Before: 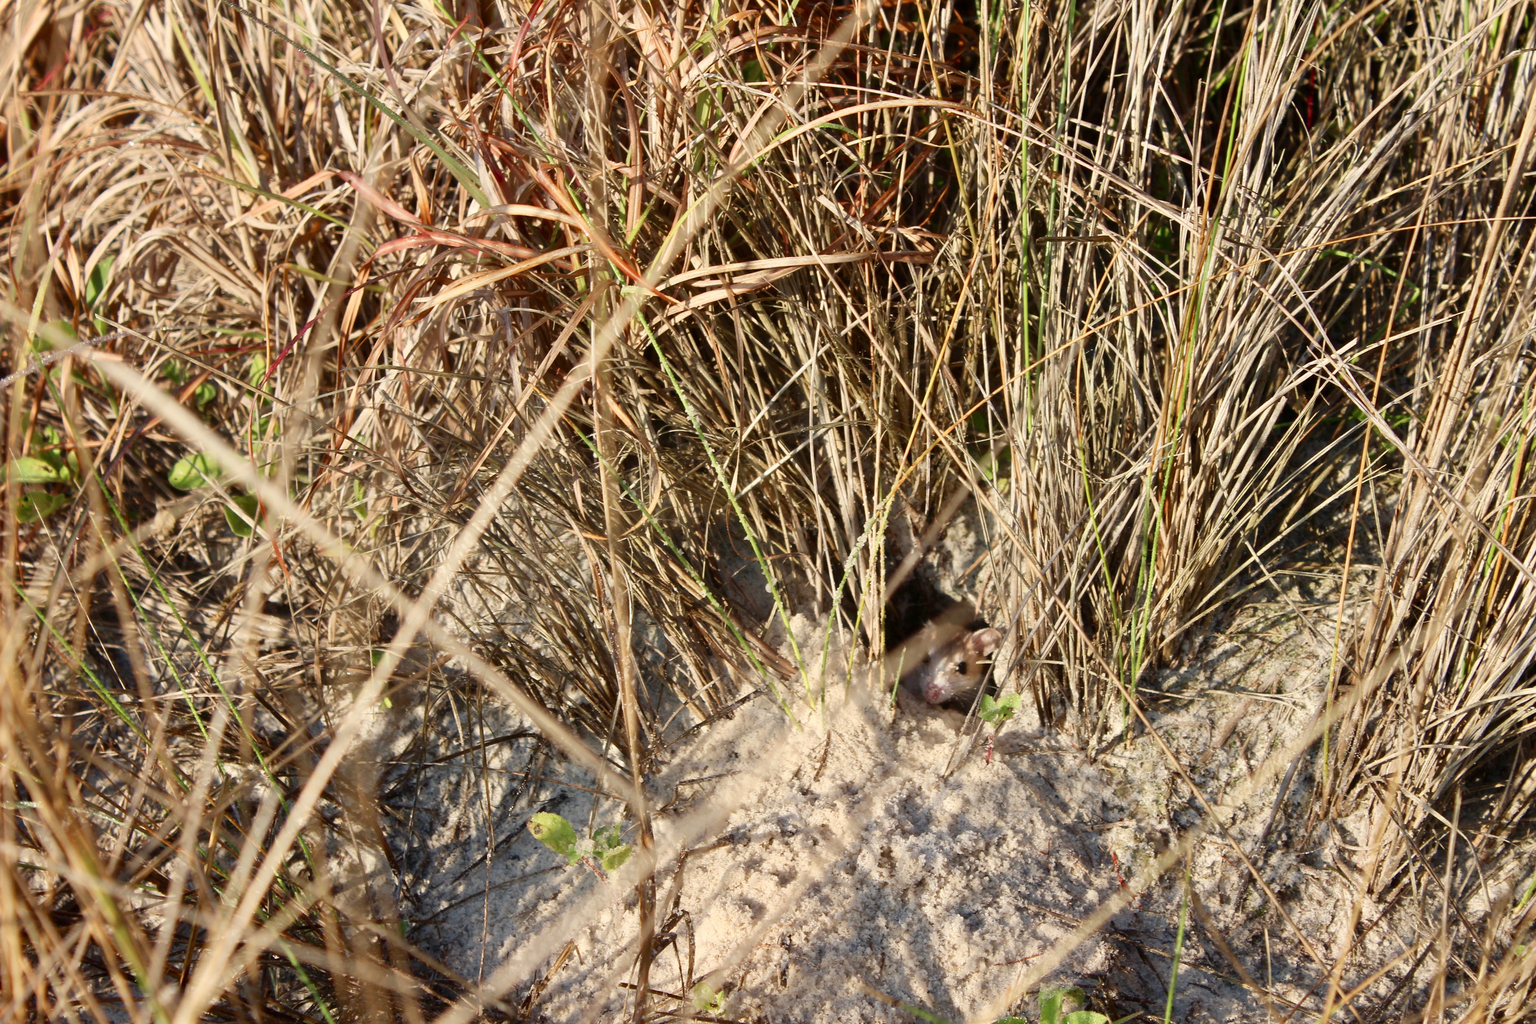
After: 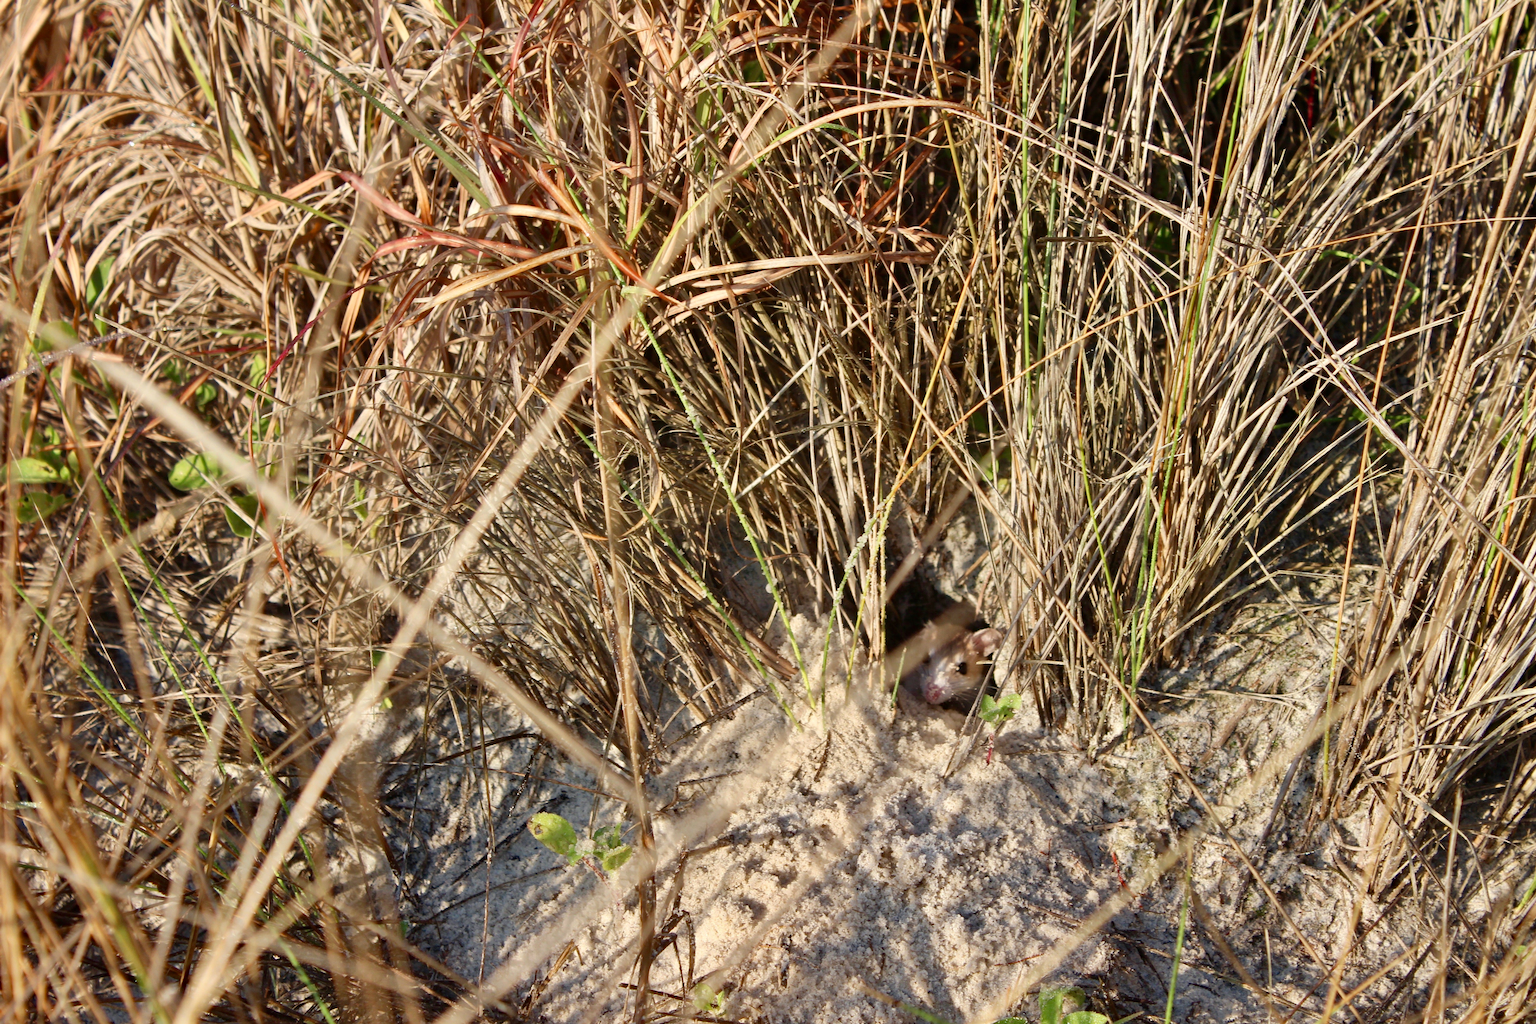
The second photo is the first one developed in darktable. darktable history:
haze removal: compatibility mode true, adaptive false
shadows and highlights: low approximation 0.01, soften with gaussian
